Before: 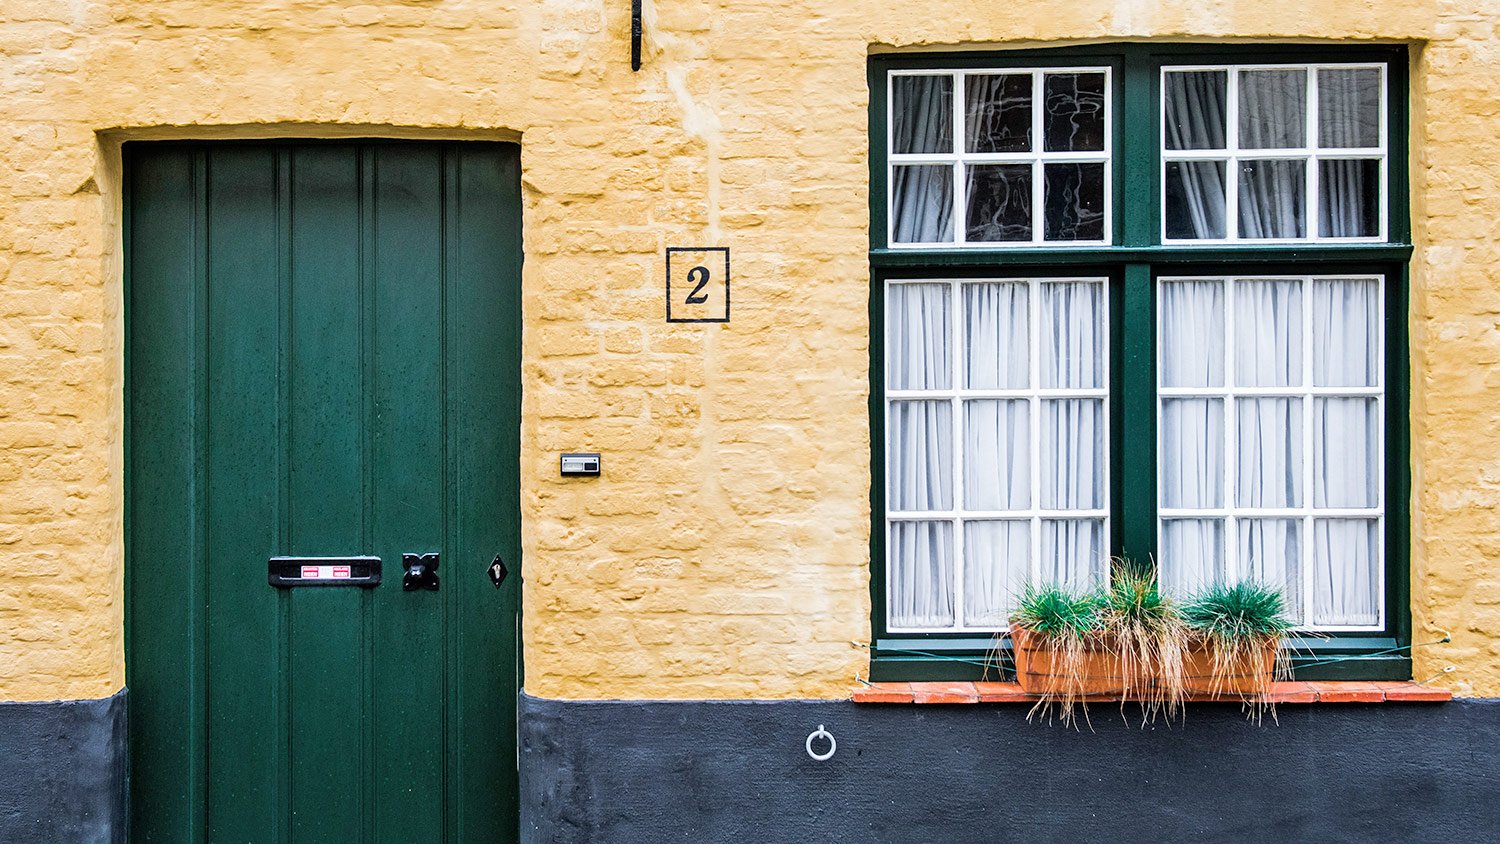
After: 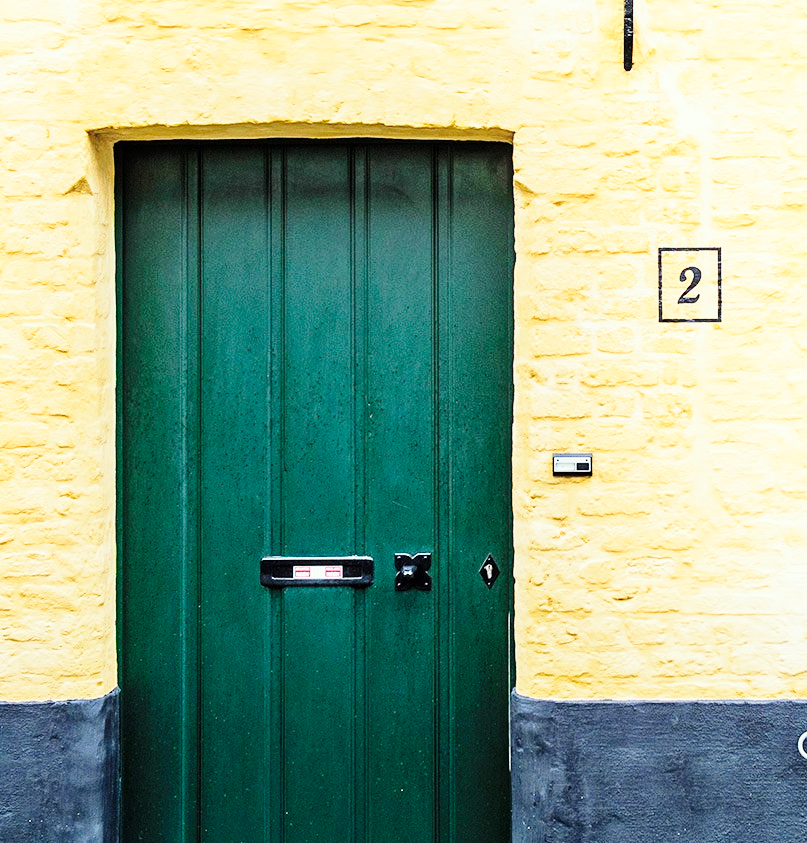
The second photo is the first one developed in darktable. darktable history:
base curve: curves: ch0 [(0, 0) (0.028, 0.03) (0.121, 0.232) (0.46, 0.748) (0.859, 0.968) (1, 1)], preserve colors none
crop: left 0.587%, right 45.588%, bottom 0.086%
color correction: highlights a* -2.68, highlights b* 2.57
shadows and highlights: shadows -23.08, highlights 46.15, soften with gaussian
